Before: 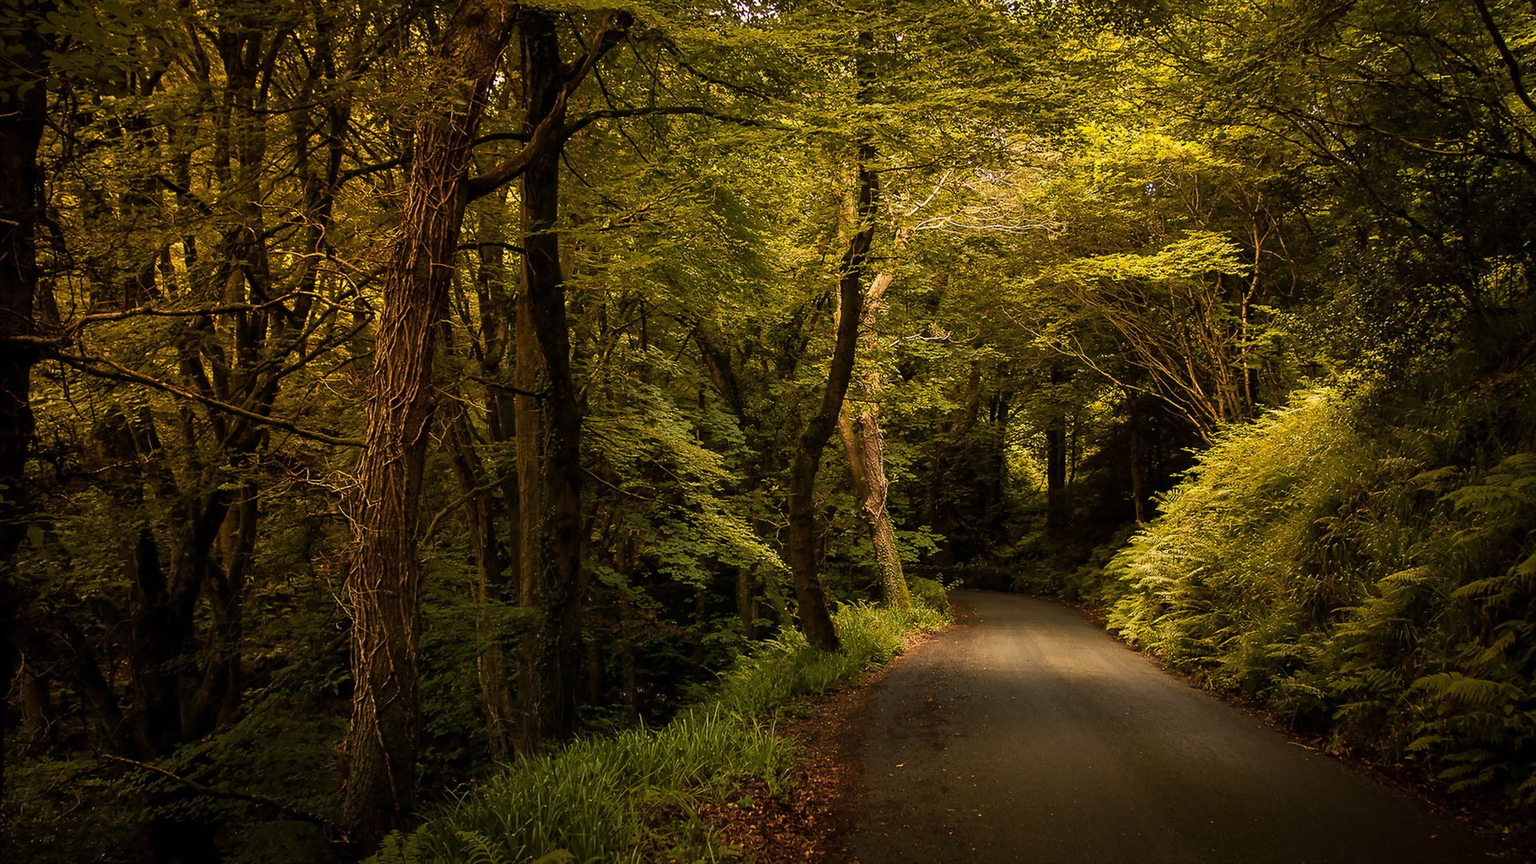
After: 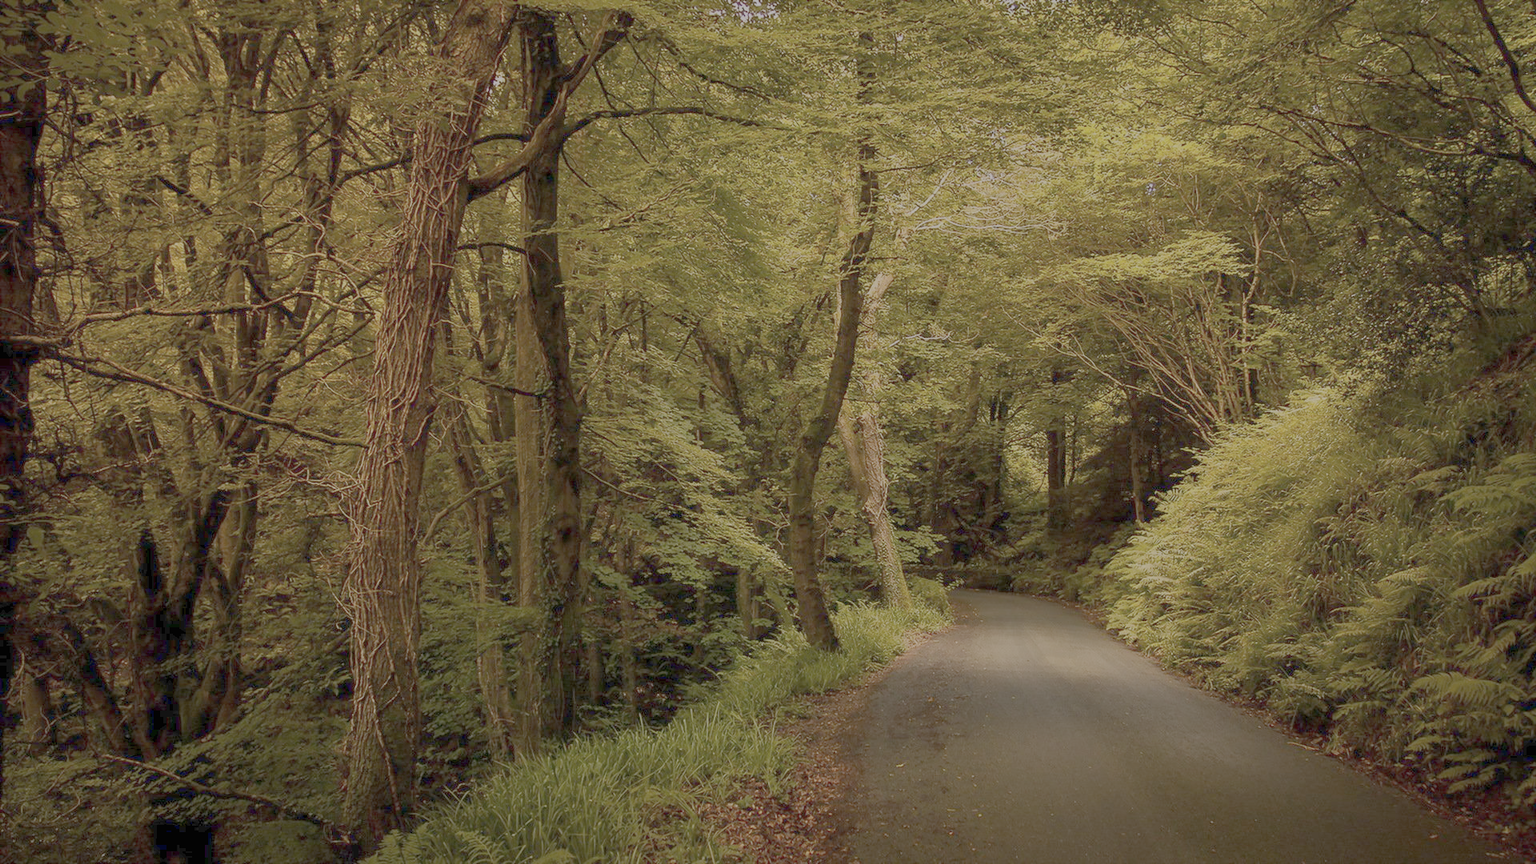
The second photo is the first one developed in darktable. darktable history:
exposure: black level correction 0, exposure -0.721 EV
color zones: curves: ch0 [(0.25, 0.5) (0.636, 0.25) (0.75, 0.5)]
color balance rgb: perceptual saturation grading › global saturation -27.94%, hue shift -2.27°, contrast -21.26%
